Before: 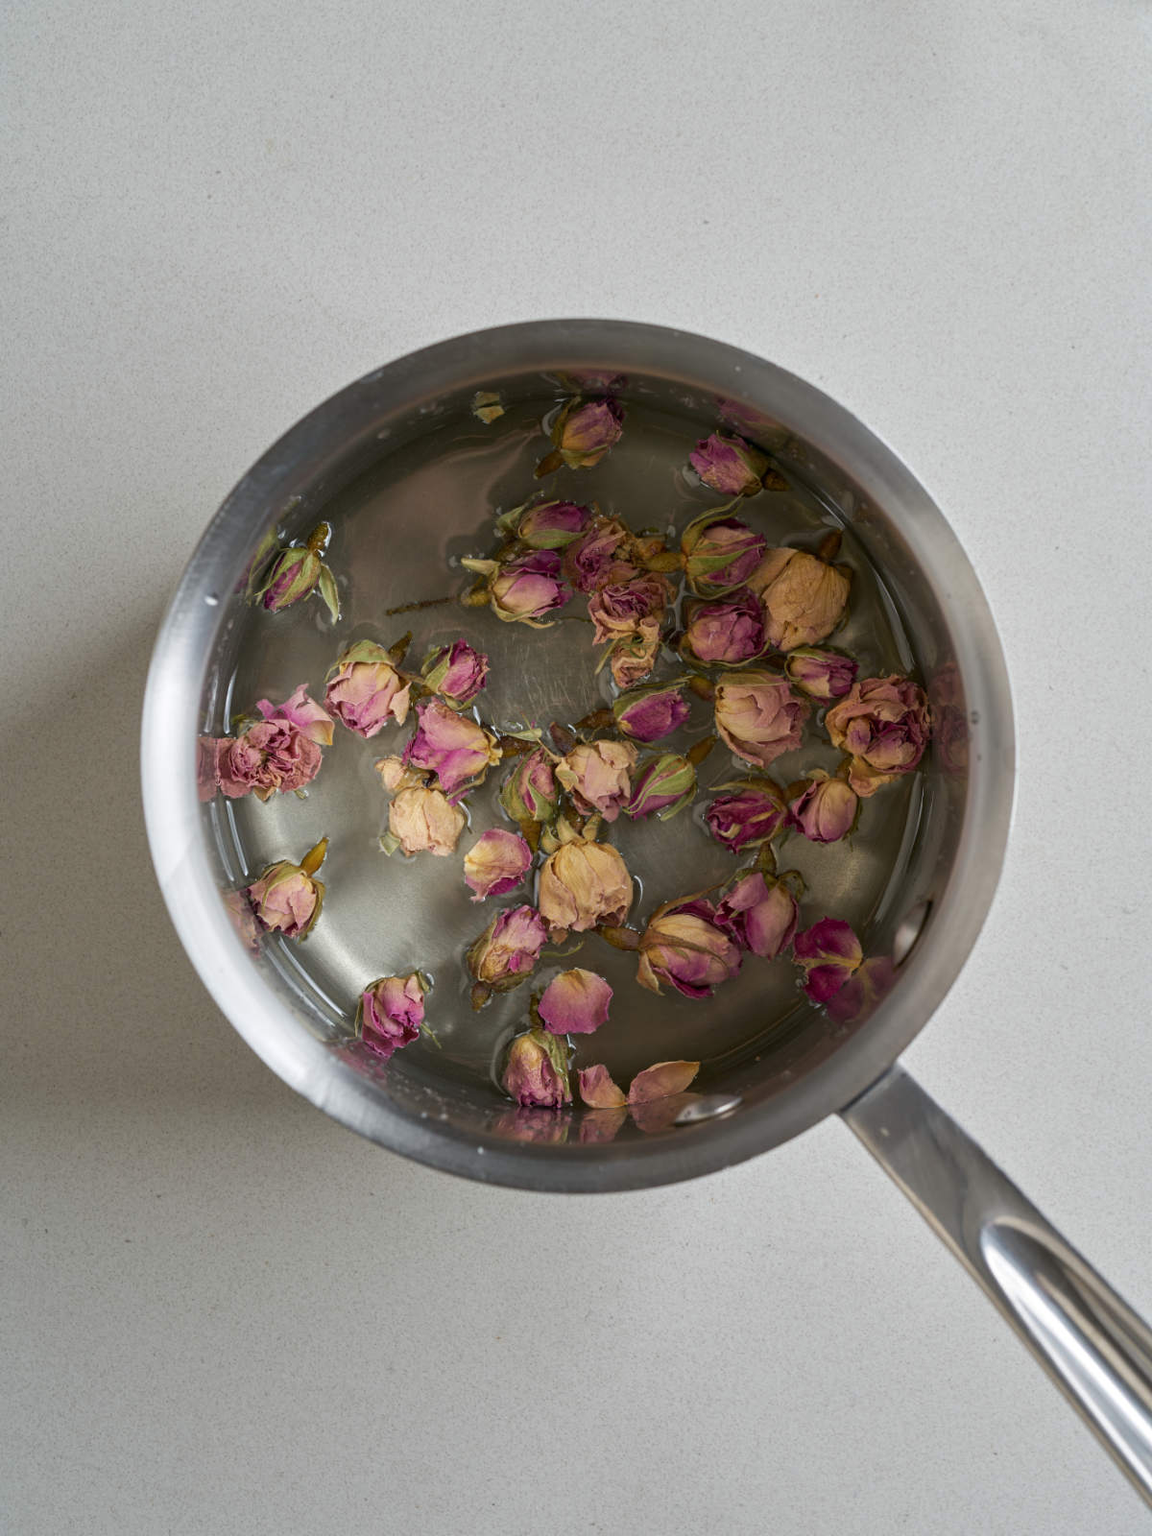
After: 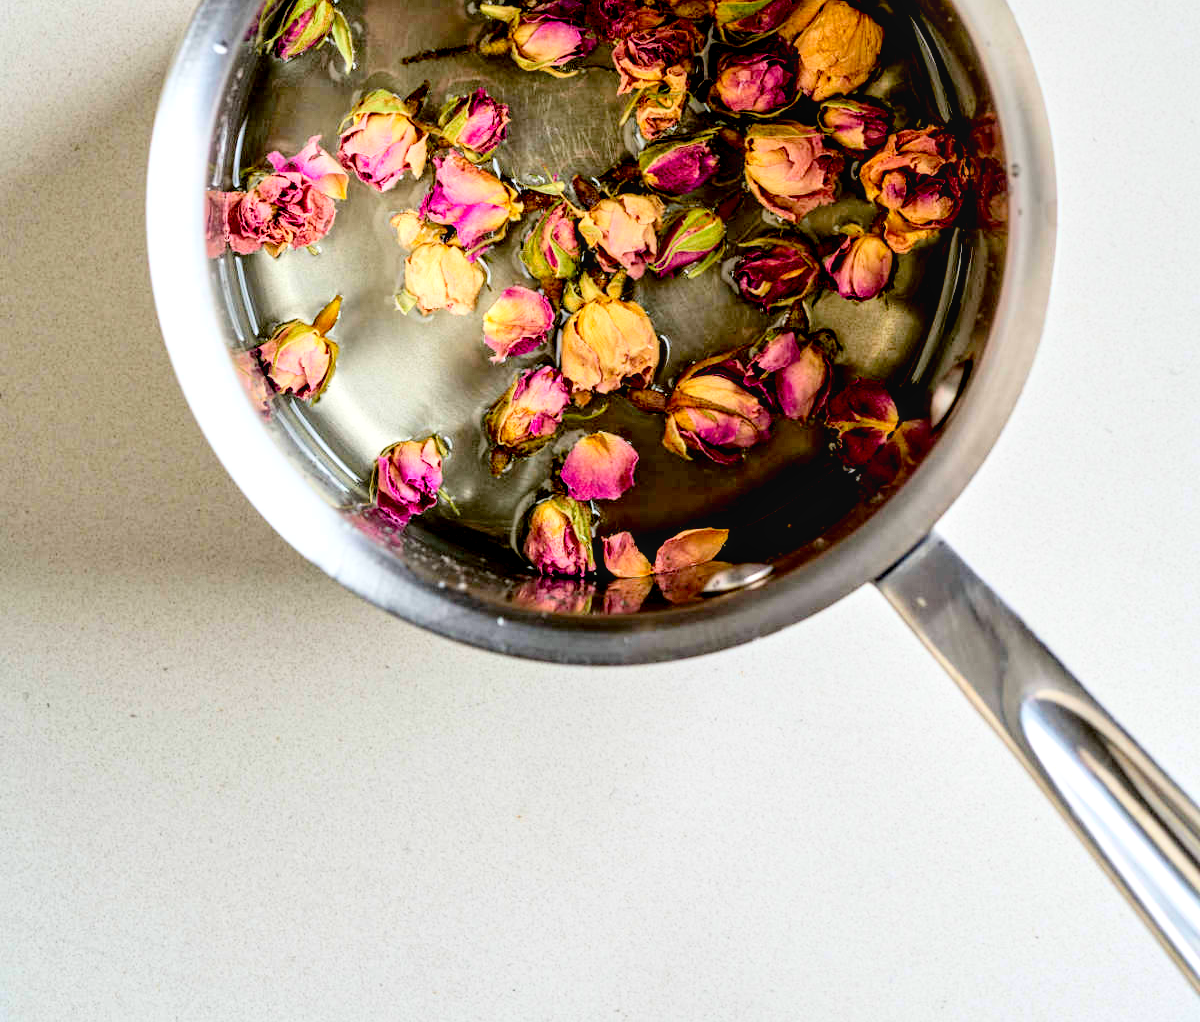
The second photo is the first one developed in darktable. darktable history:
crop and rotate: top 36.104%
local contrast: on, module defaults
base curve: curves: ch0 [(0, 0) (0.008, 0.007) (0.022, 0.029) (0.048, 0.089) (0.092, 0.197) (0.191, 0.399) (0.275, 0.534) (0.357, 0.65) (0.477, 0.78) (0.542, 0.833) (0.799, 0.973) (1, 1)]
exposure: black level correction 0.03, exposure 0.314 EV, compensate highlight preservation false
contrast brightness saturation: contrast 0.092, saturation 0.276
